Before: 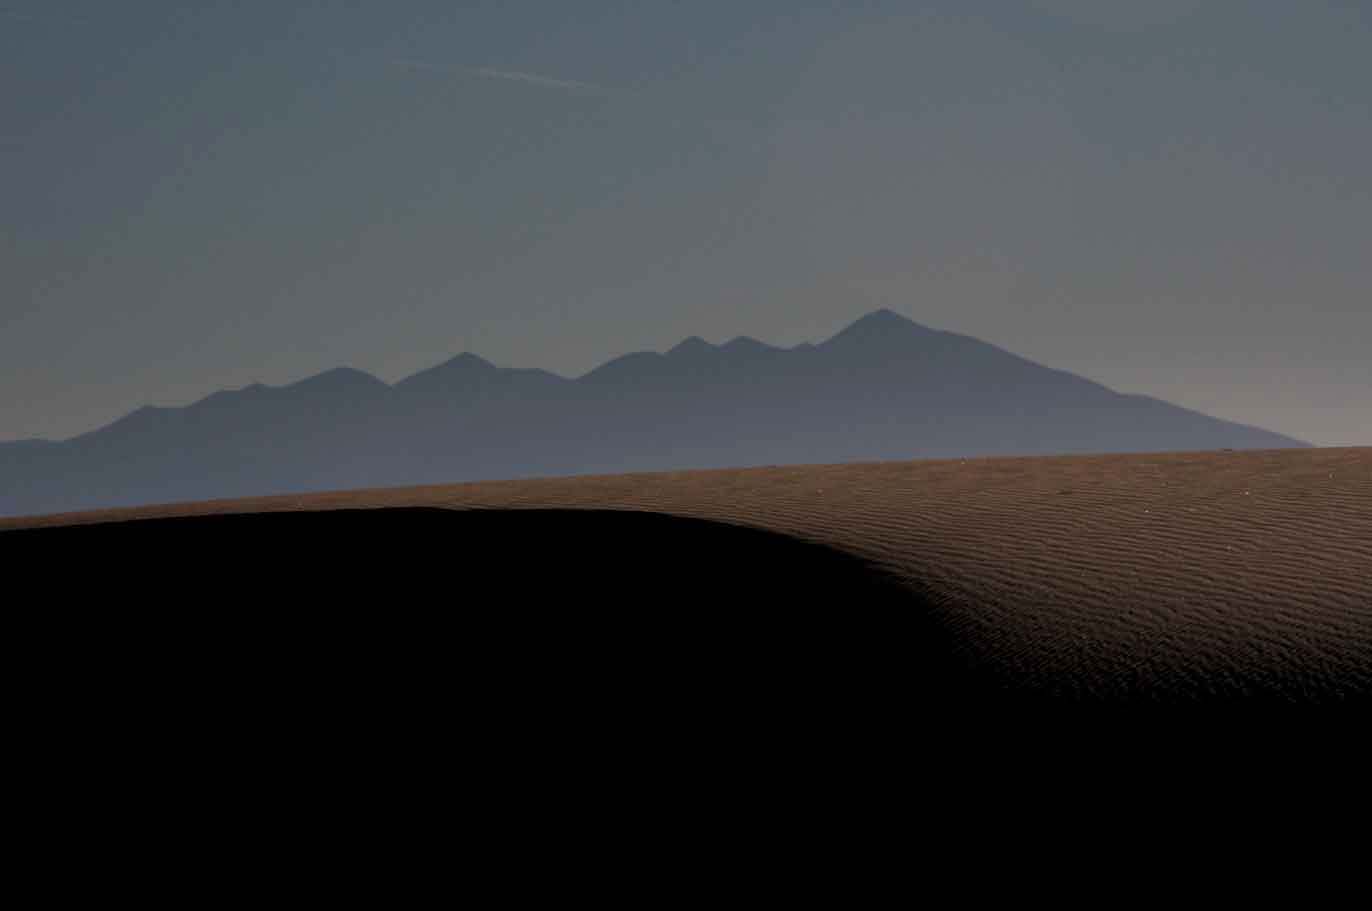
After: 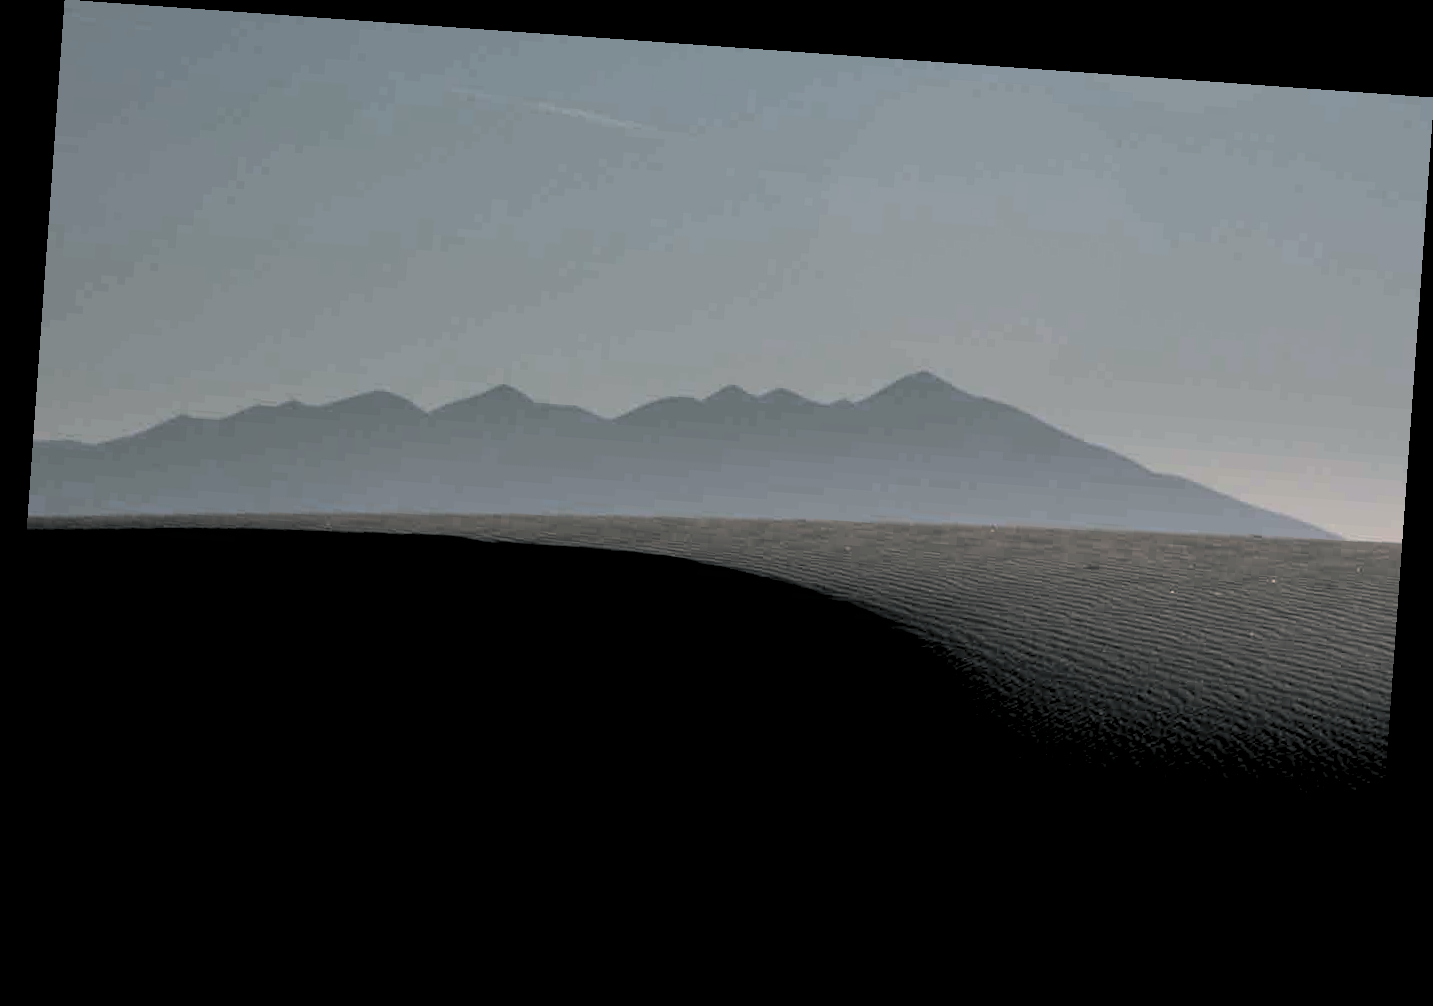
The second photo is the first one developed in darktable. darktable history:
white balance: red 1, blue 1
rotate and perspective: rotation 4.1°, automatic cropping off
contrast brightness saturation: contrast 0.1, brightness 0.3, saturation 0.14
exposure: black level correction 0.005, exposure 0.014 EV, compensate highlight preservation false
split-toning: shadows › hue 190.8°, shadows › saturation 0.05, highlights › hue 54°, highlights › saturation 0.05, compress 0%
tone equalizer: -8 EV -0.75 EV, -7 EV -0.7 EV, -6 EV -0.6 EV, -5 EV -0.4 EV, -3 EV 0.4 EV, -2 EV 0.6 EV, -1 EV 0.7 EV, +0 EV 0.75 EV, edges refinement/feathering 500, mask exposure compensation -1.57 EV, preserve details no
